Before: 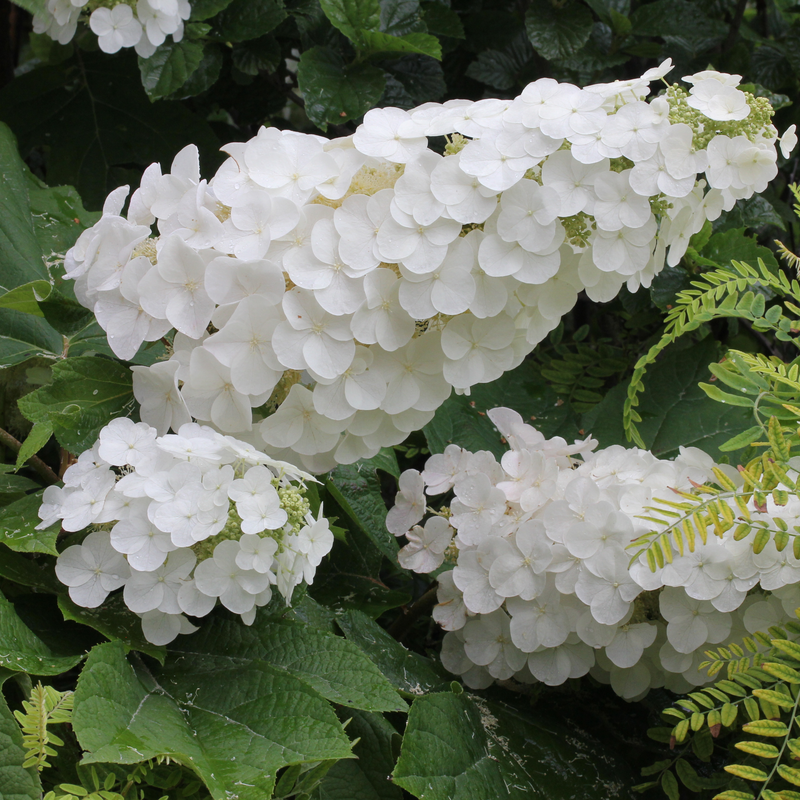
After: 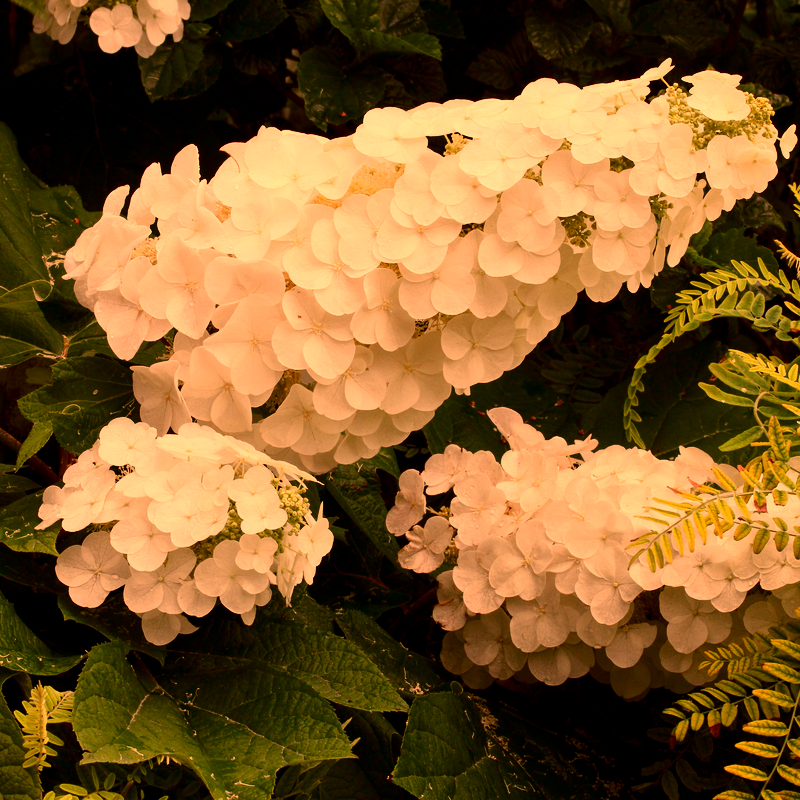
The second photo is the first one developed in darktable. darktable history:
local contrast: highlights 100%, shadows 100%, detail 120%, midtone range 0.2
white balance: red 1.467, blue 0.684
color zones: curves: ch0 [(0.25, 0.5) (0.463, 0.627) (0.484, 0.637) (0.75, 0.5)]
contrast brightness saturation: contrast 0.24, brightness -0.24, saturation 0.14
